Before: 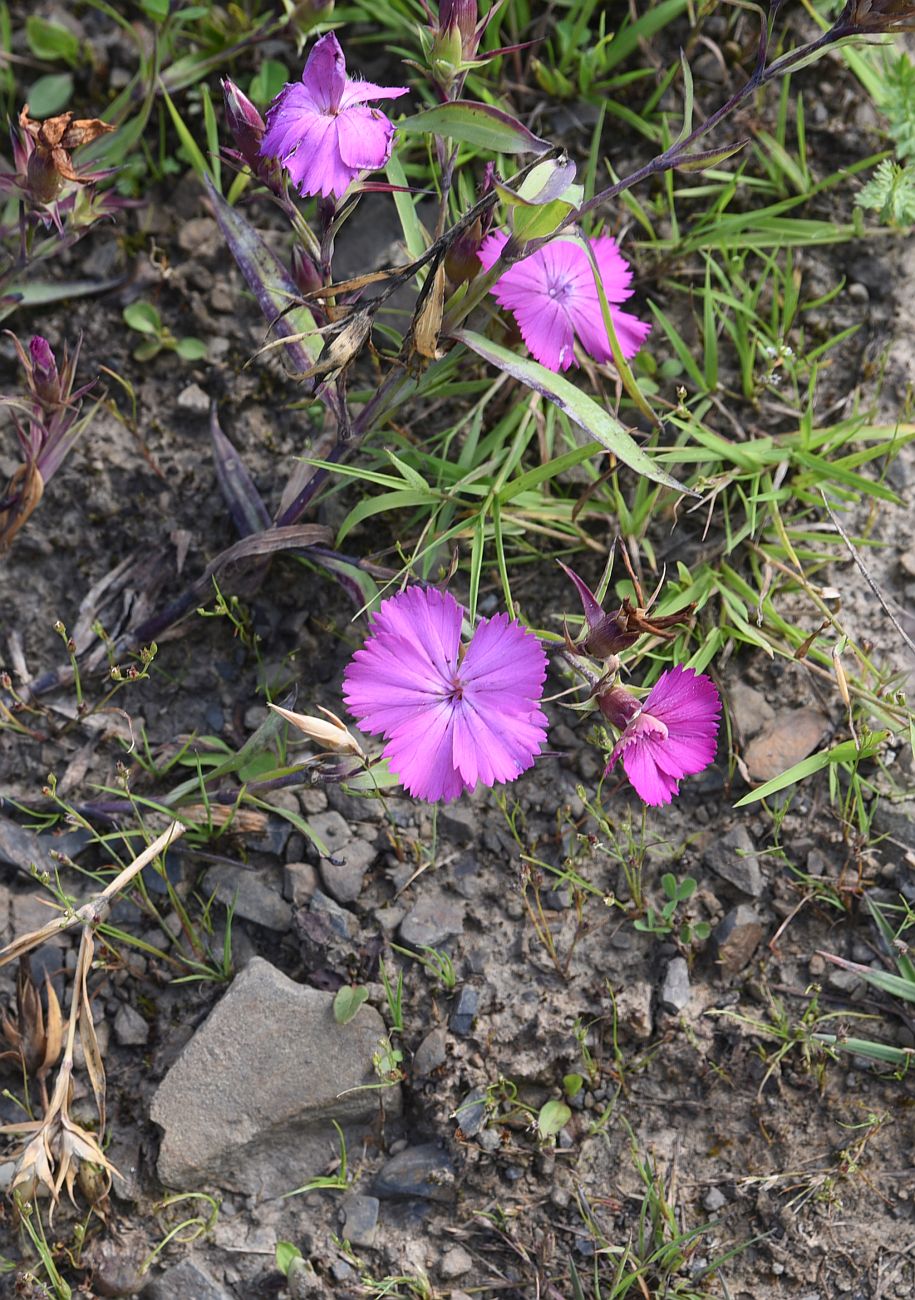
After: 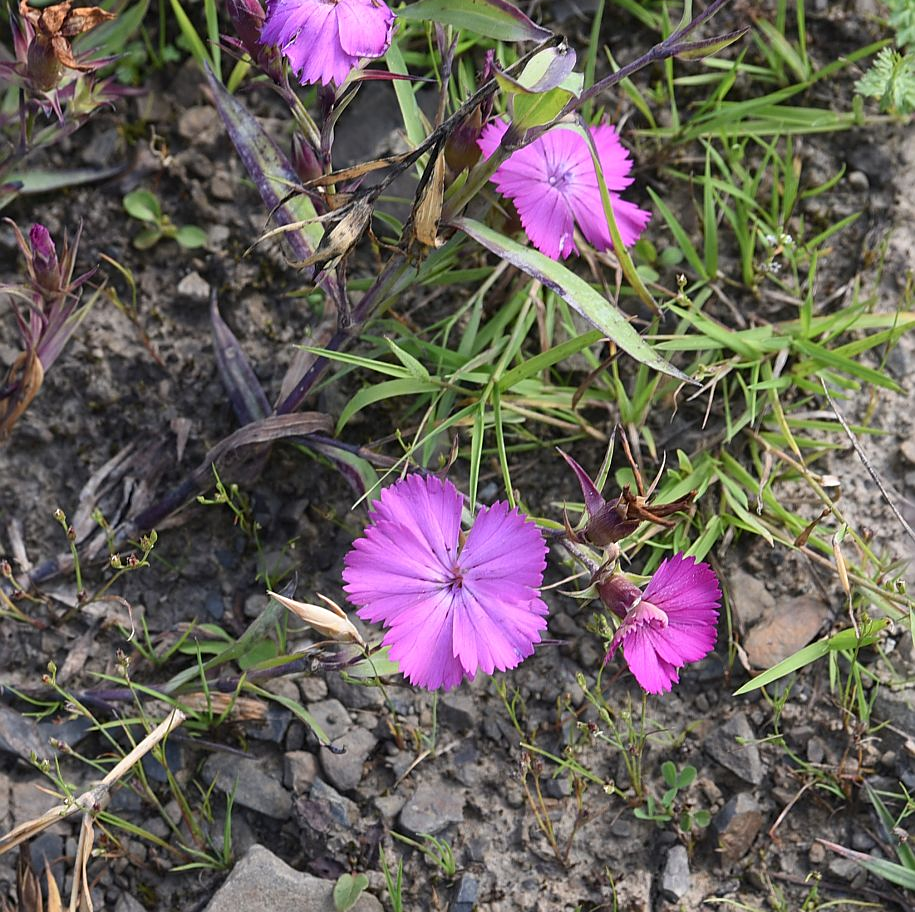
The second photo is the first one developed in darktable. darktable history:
crop and rotate: top 8.66%, bottom 21.135%
sharpen: amount 0.202
